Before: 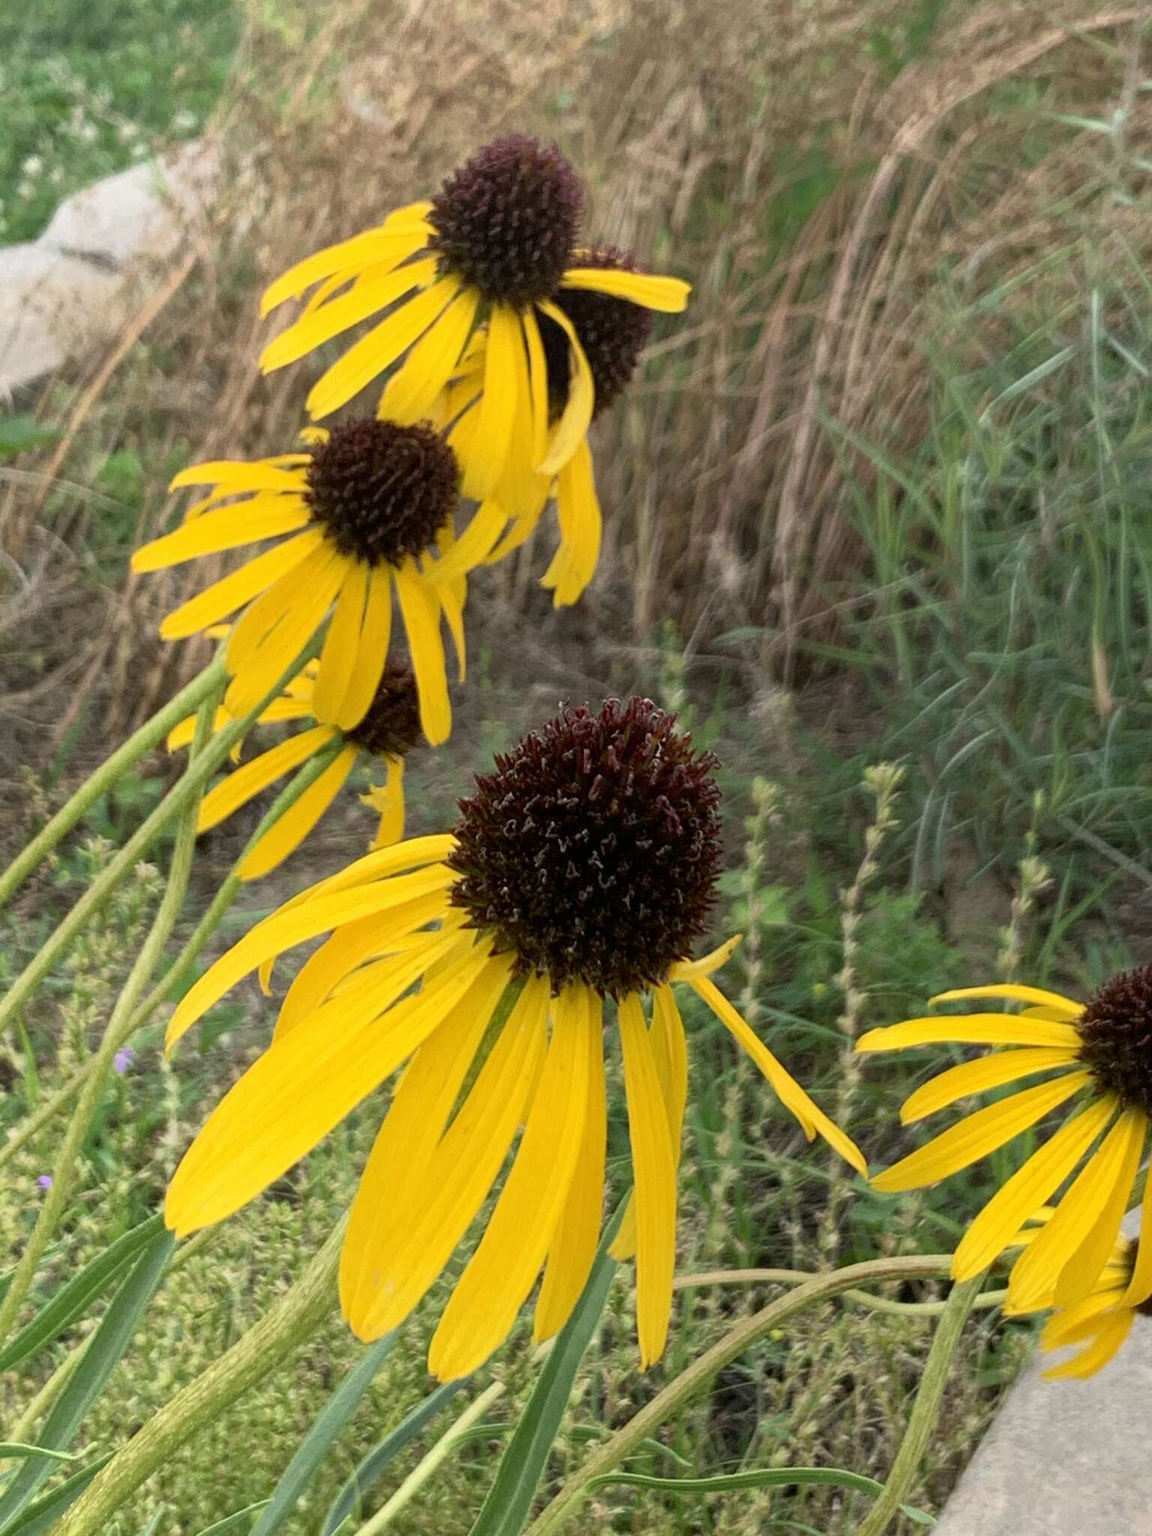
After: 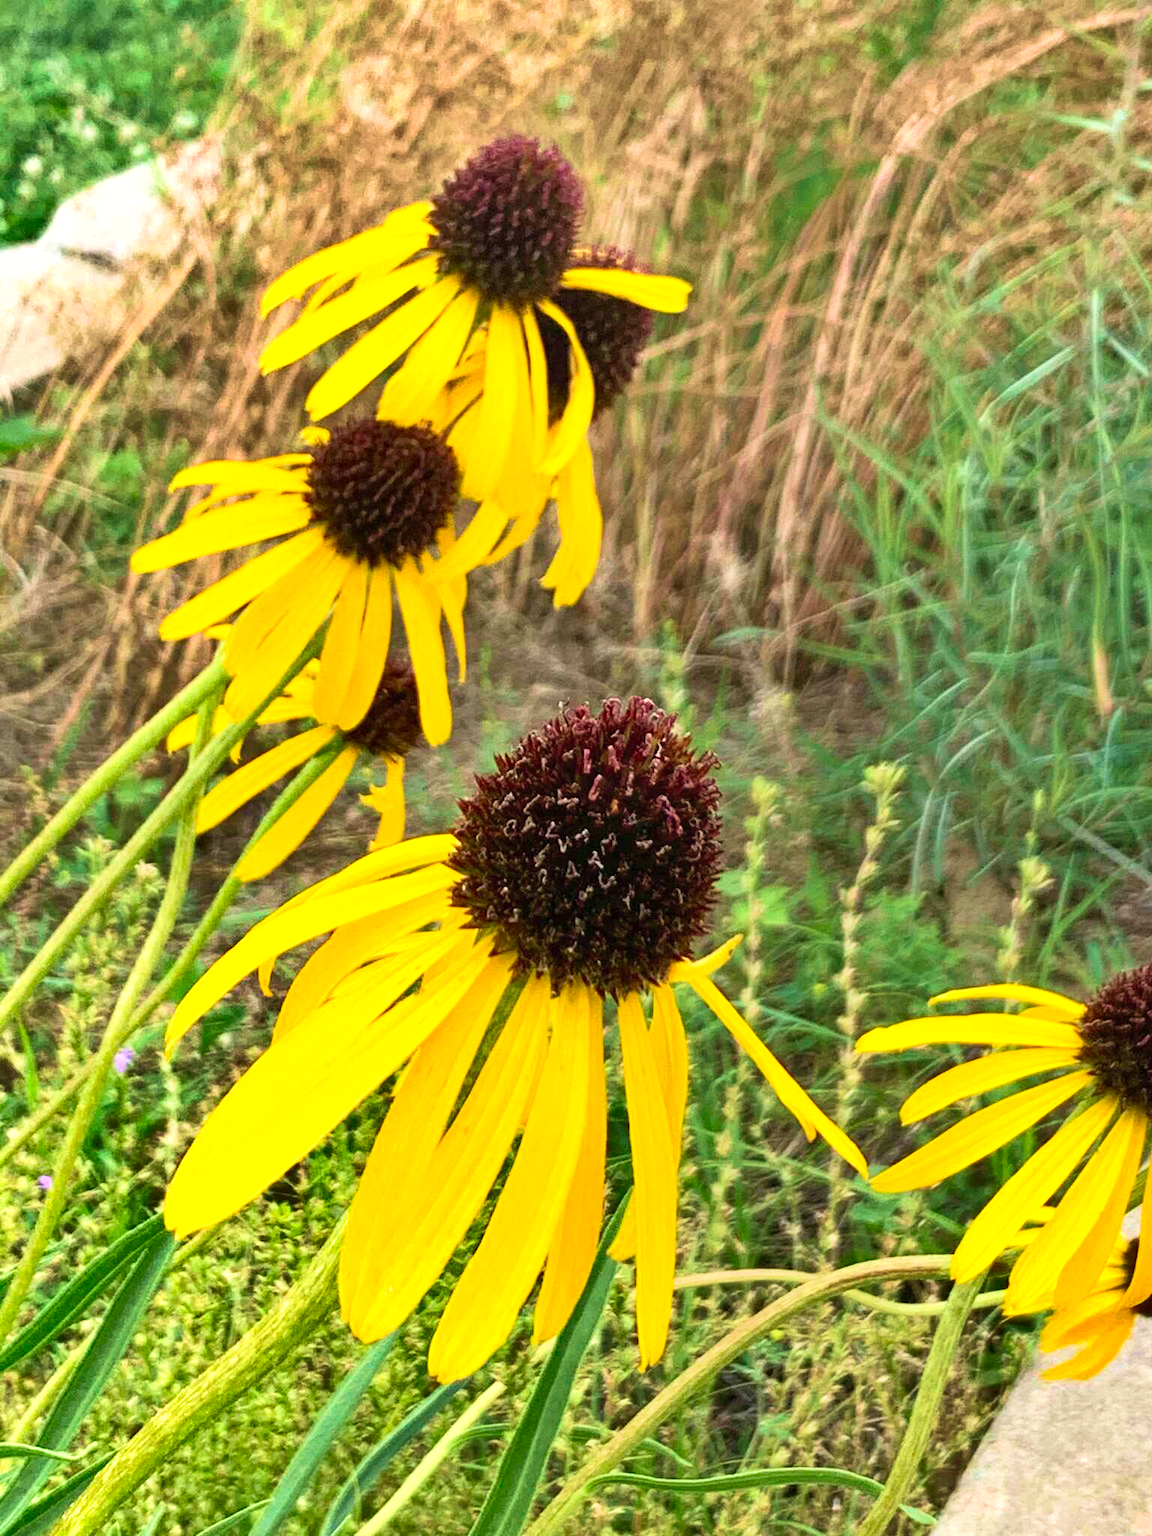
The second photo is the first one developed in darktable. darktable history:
contrast brightness saturation: contrast 0.2, brightness 0.16, saturation 0.22
velvia: strength 45%
exposure: exposure 0.6 EV, compensate highlight preservation false
shadows and highlights: shadows 75, highlights -60.85, soften with gaussian
